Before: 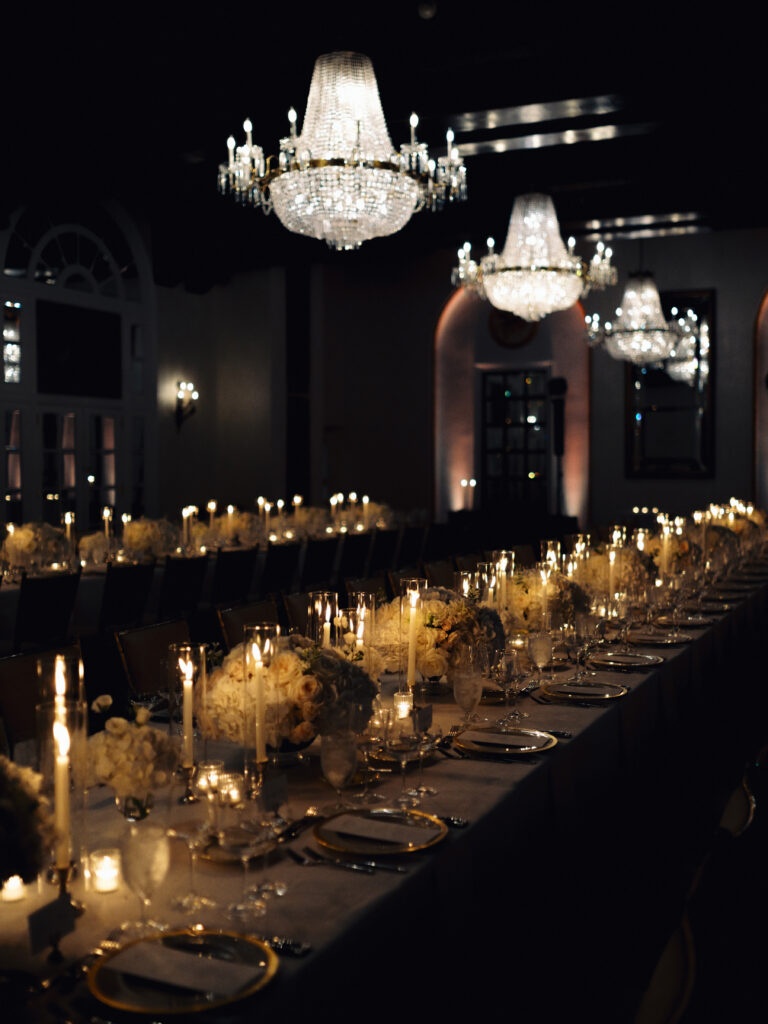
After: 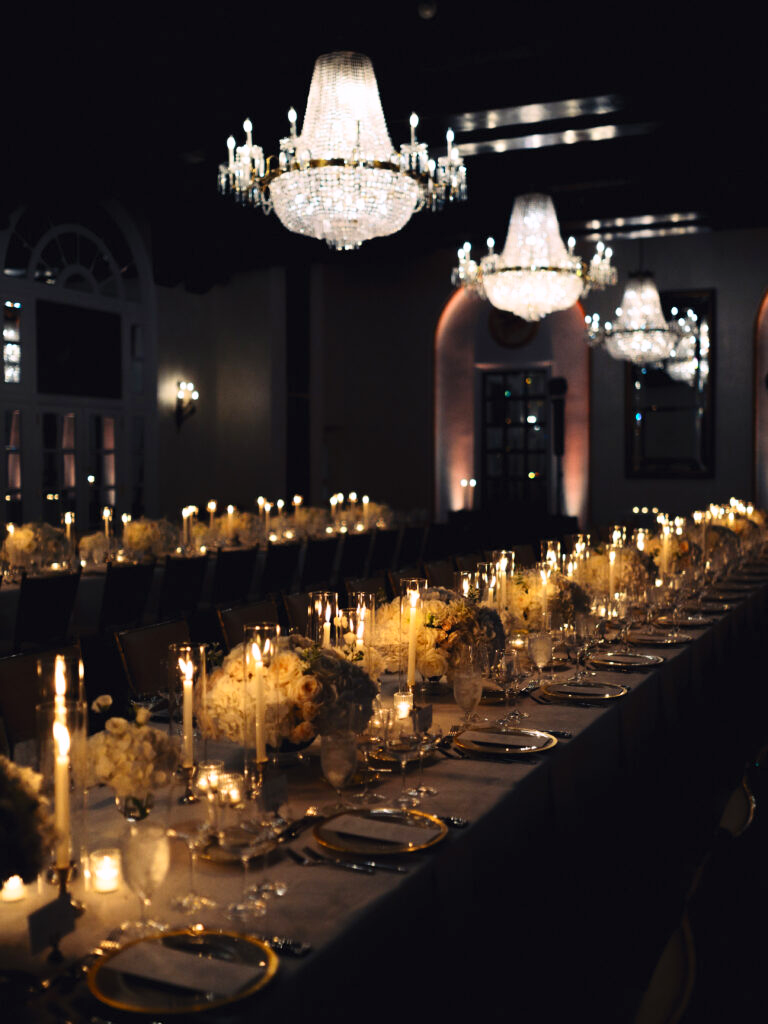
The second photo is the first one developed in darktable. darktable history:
white balance: red 1.009, blue 1.027
contrast brightness saturation: contrast 0.2, brightness 0.16, saturation 0.22
